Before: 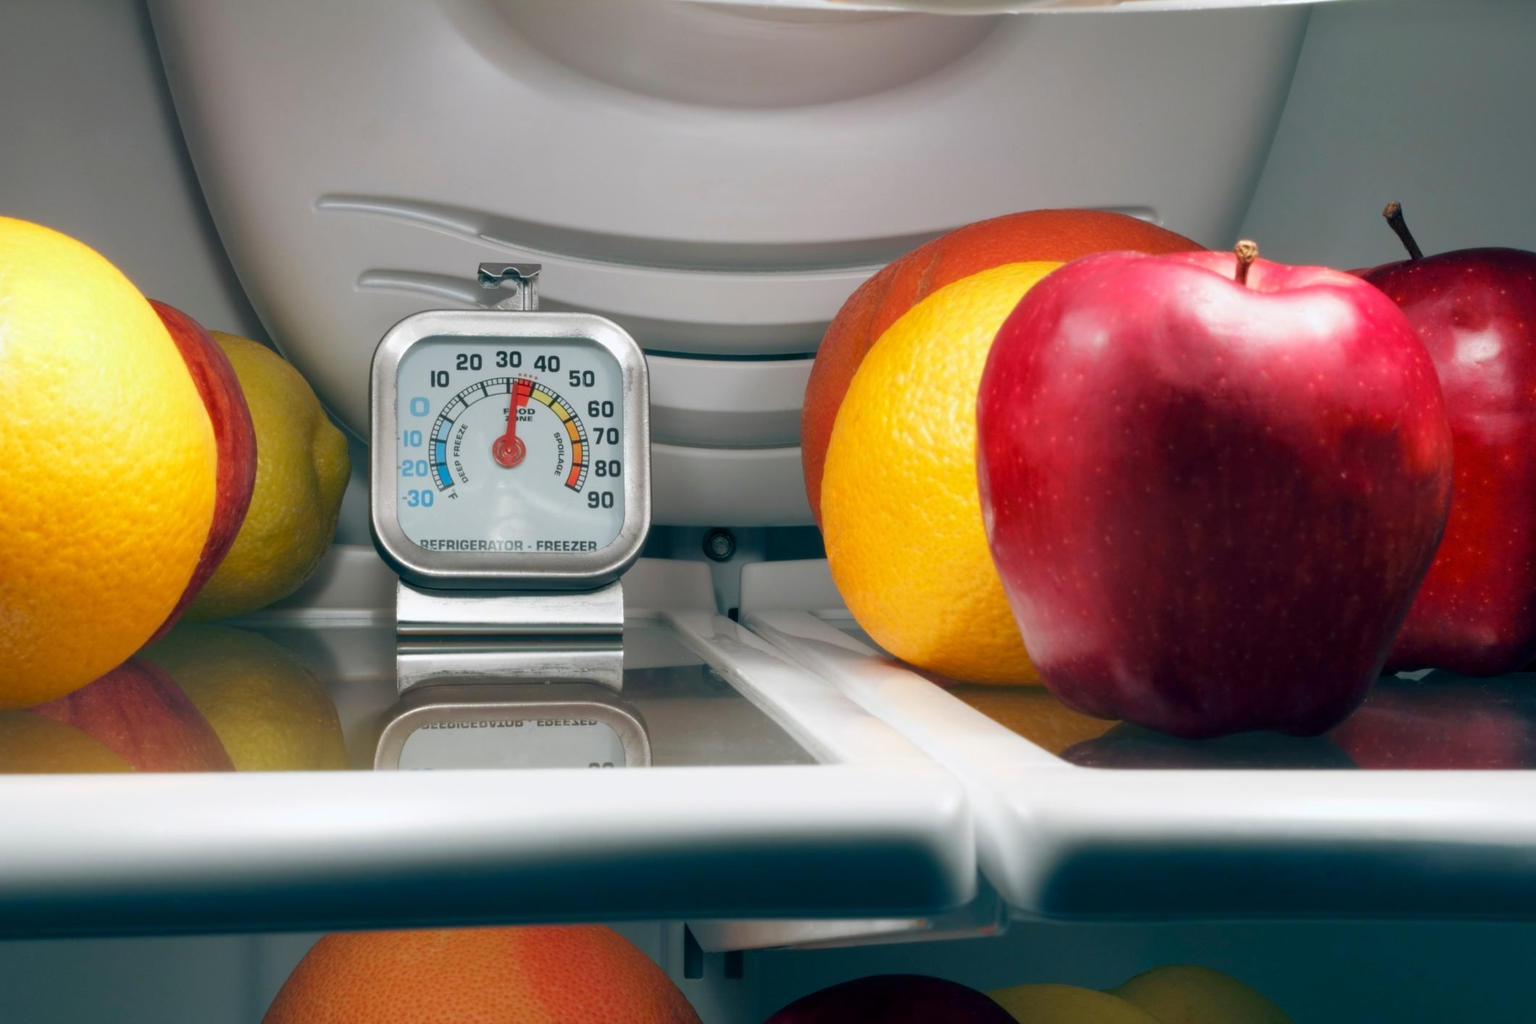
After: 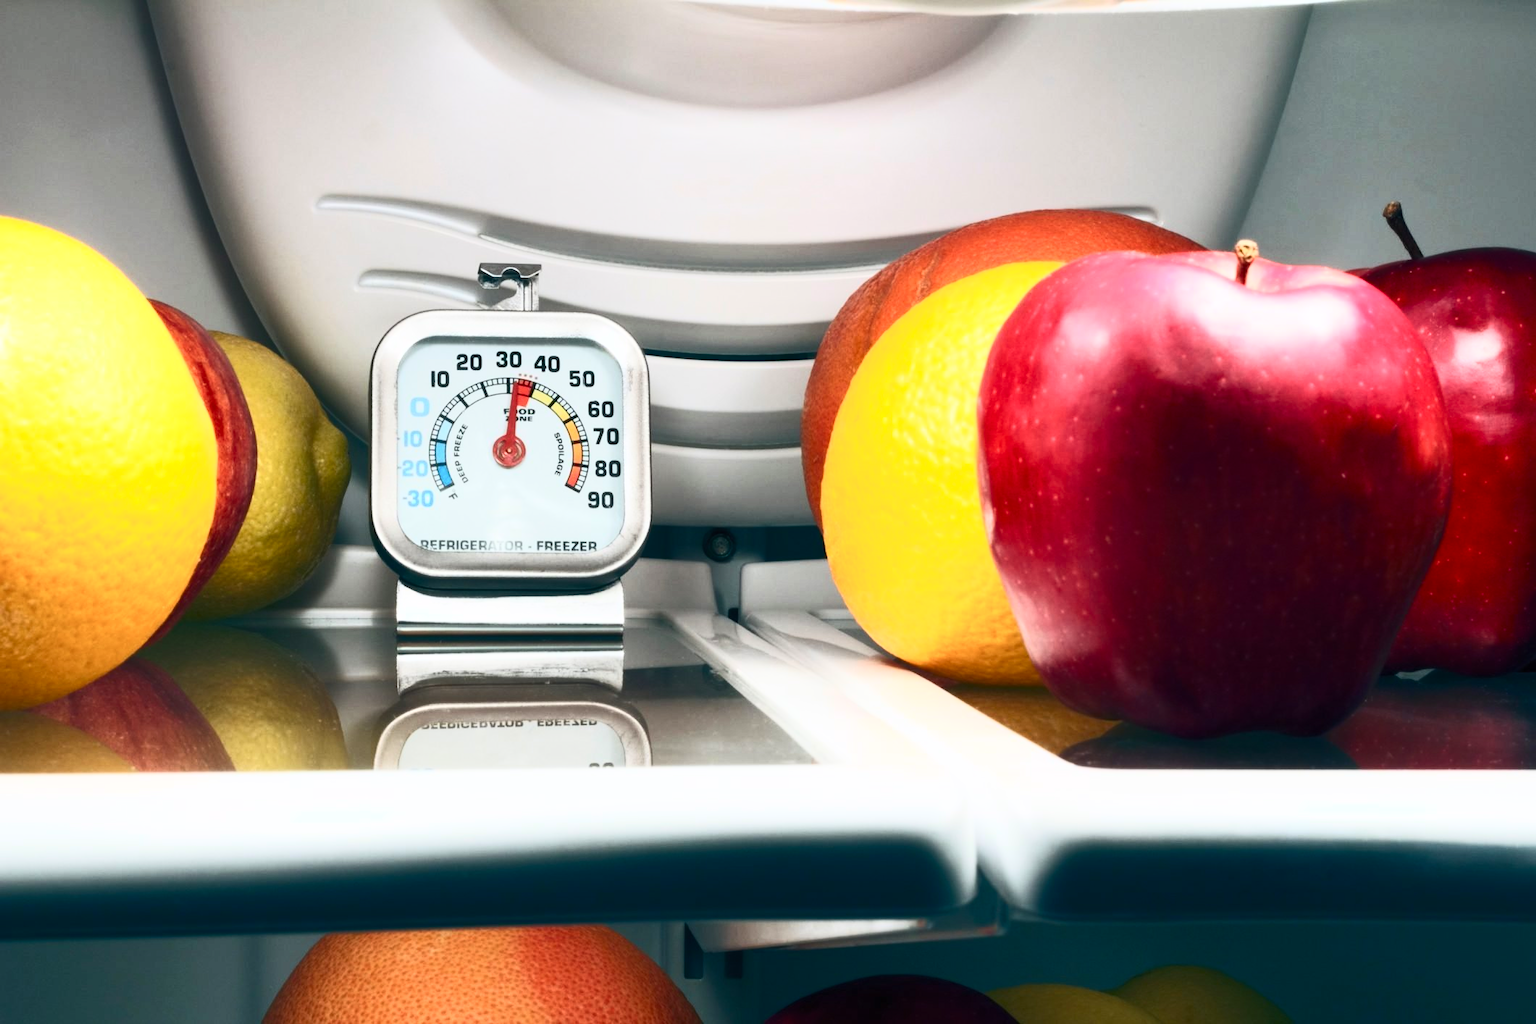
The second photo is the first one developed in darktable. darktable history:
contrast brightness saturation: contrast 0.604, brightness 0.34, saturation 0.141
